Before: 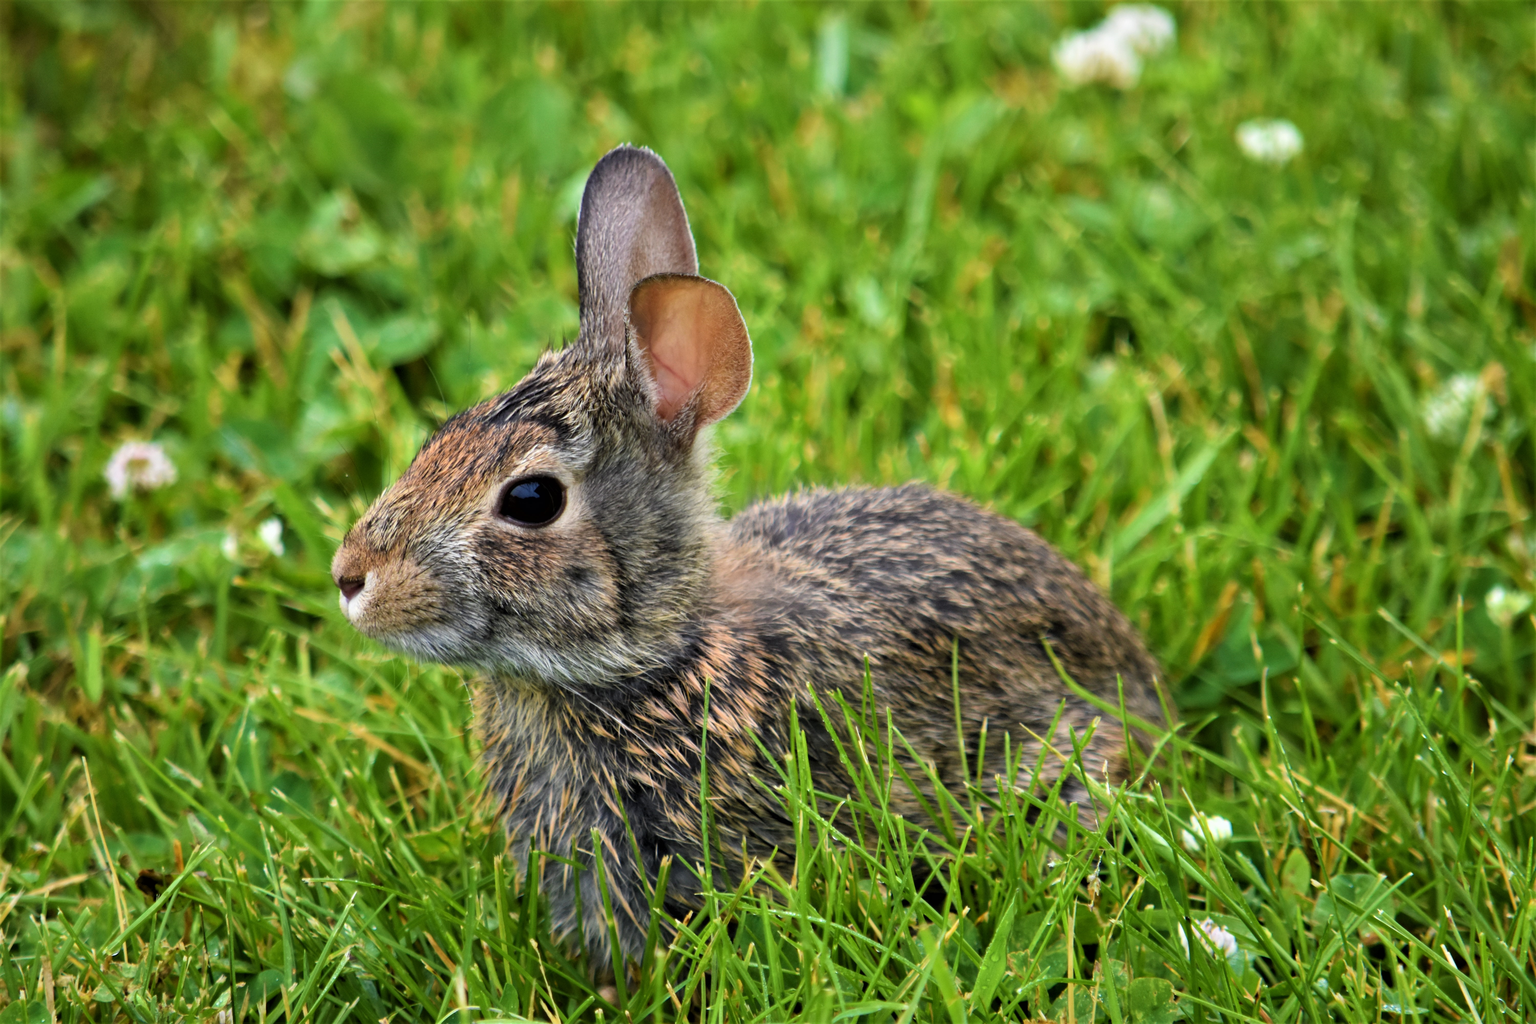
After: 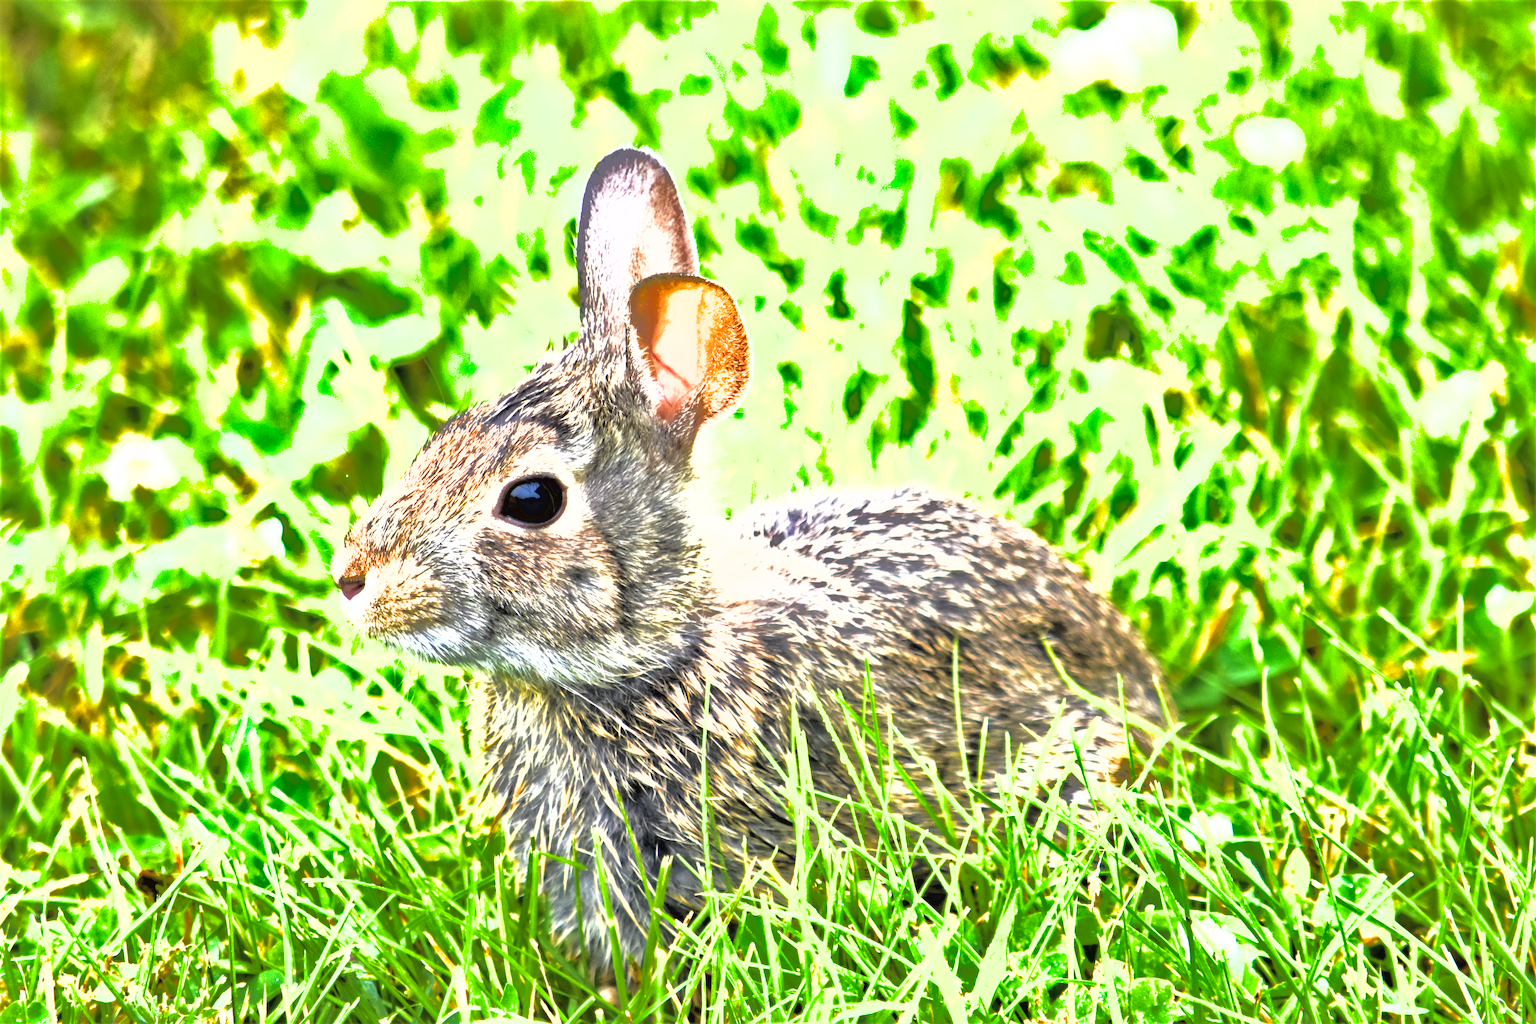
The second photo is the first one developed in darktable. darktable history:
shadows and highlights: shadows 39.93, highlights -59.75
exposure: black level correction 0, exposure 2.102 EV, compensate highlight preservation false
